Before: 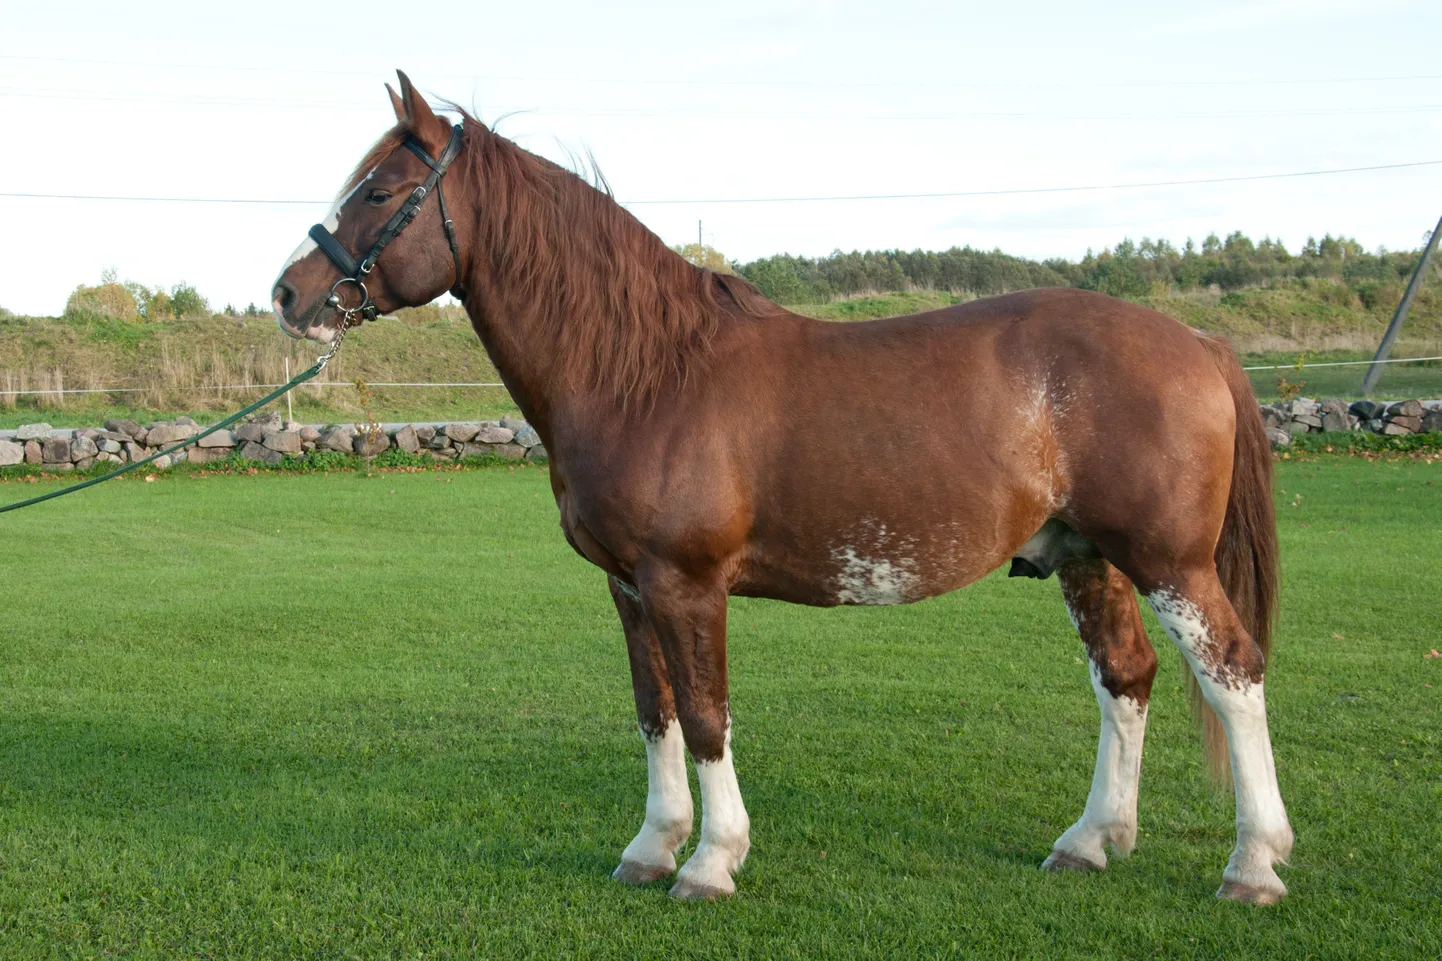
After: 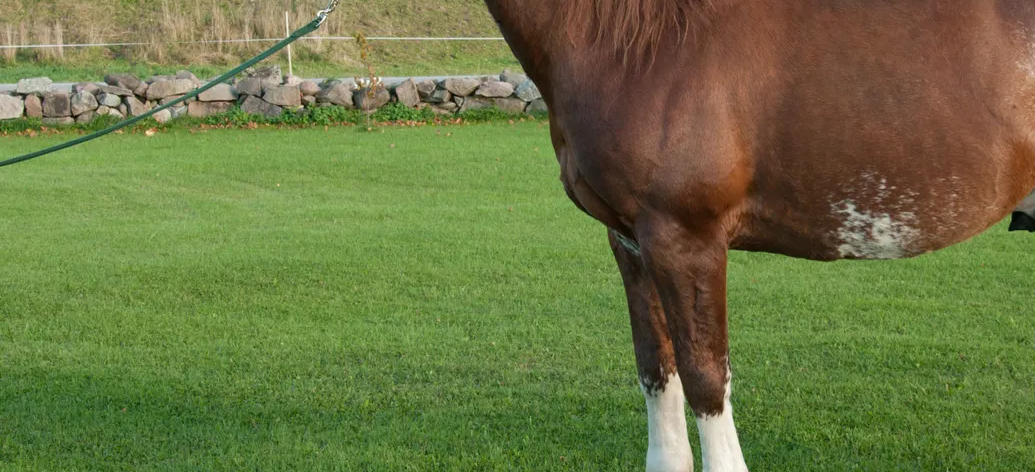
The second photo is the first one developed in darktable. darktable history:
crop: top 36.016%, right 28.215%, bottom 14.845%
